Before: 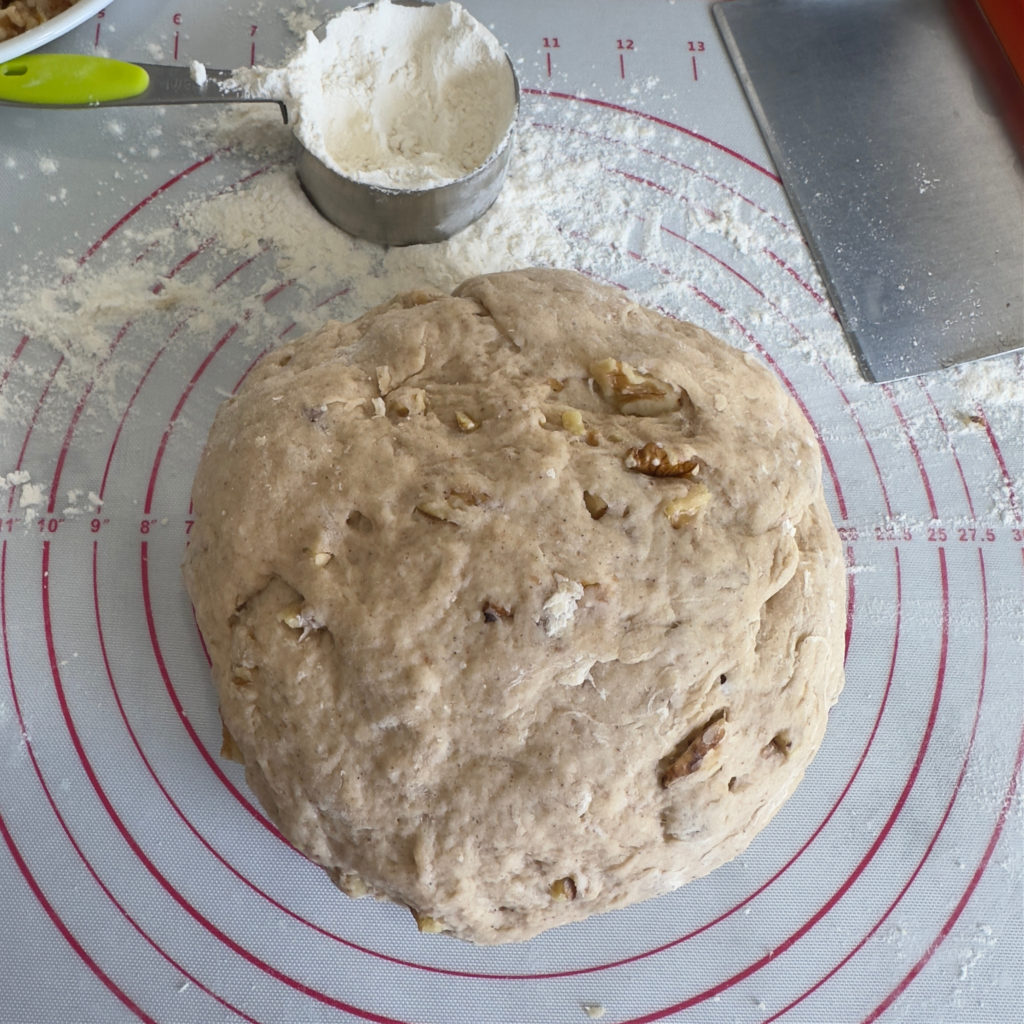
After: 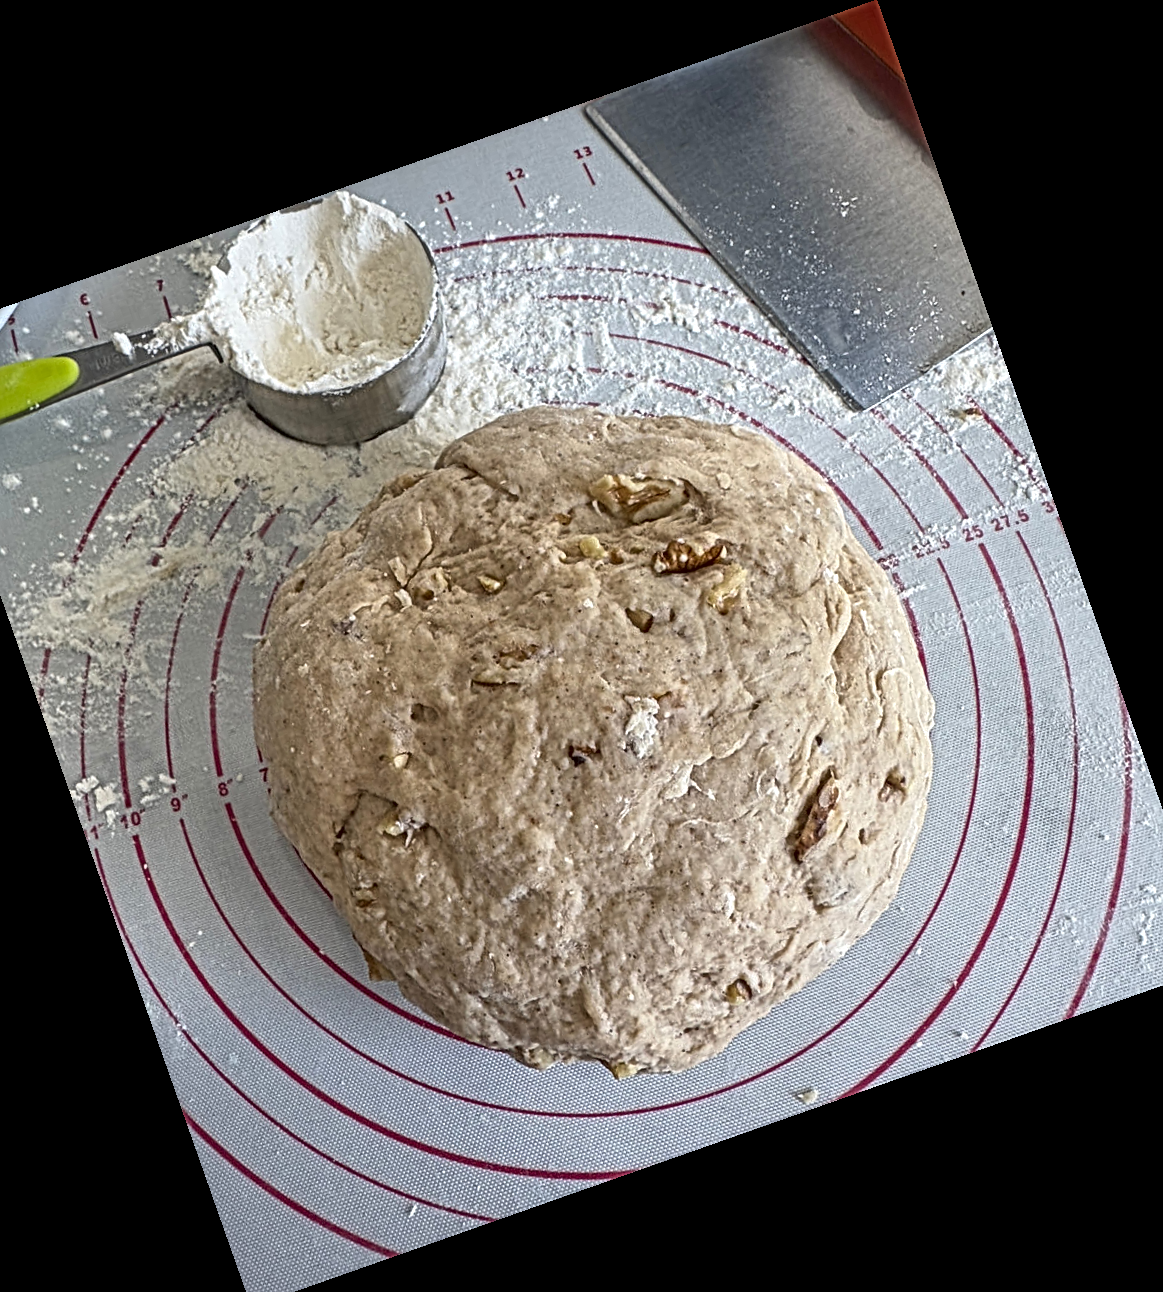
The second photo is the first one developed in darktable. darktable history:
crop and rotate: angle 19.43°, left 6.812%, right 4.125%, bottom 1.087%
local contrast: mode bilateral grid, contrast 20, coarseness 3, detail 300%, midtone range 0.2
